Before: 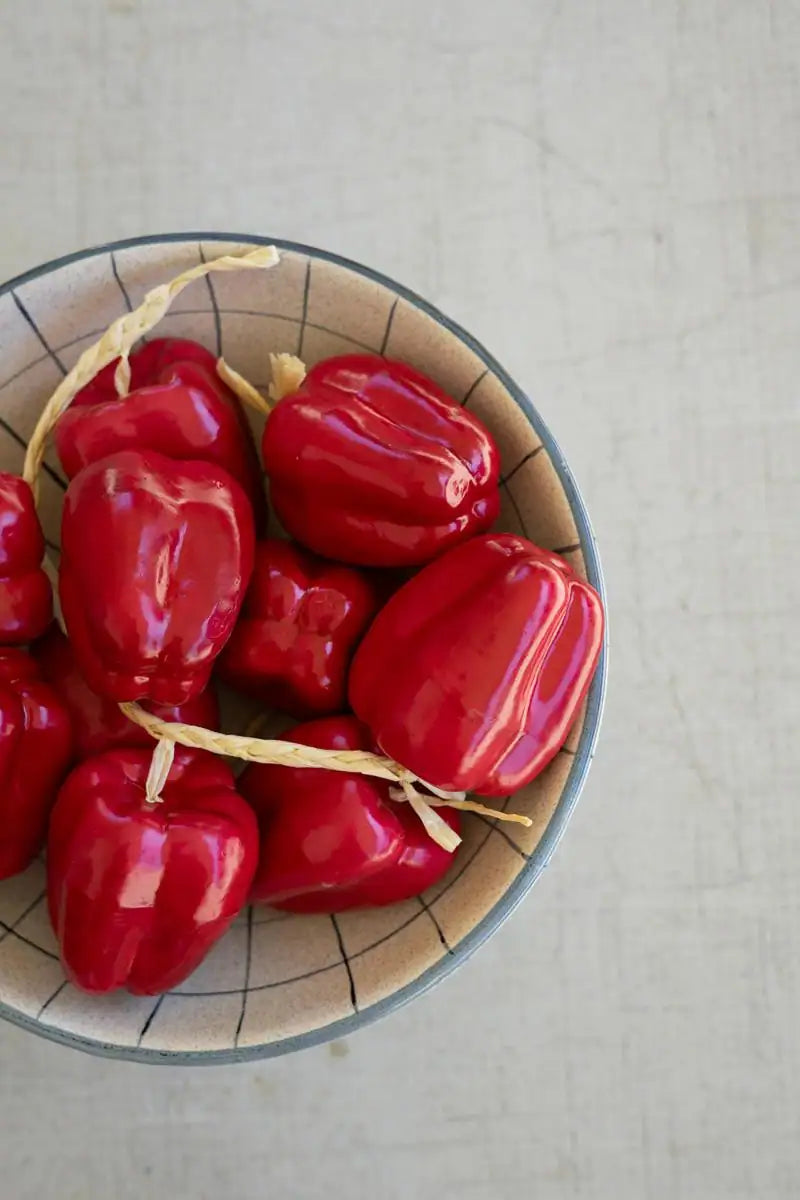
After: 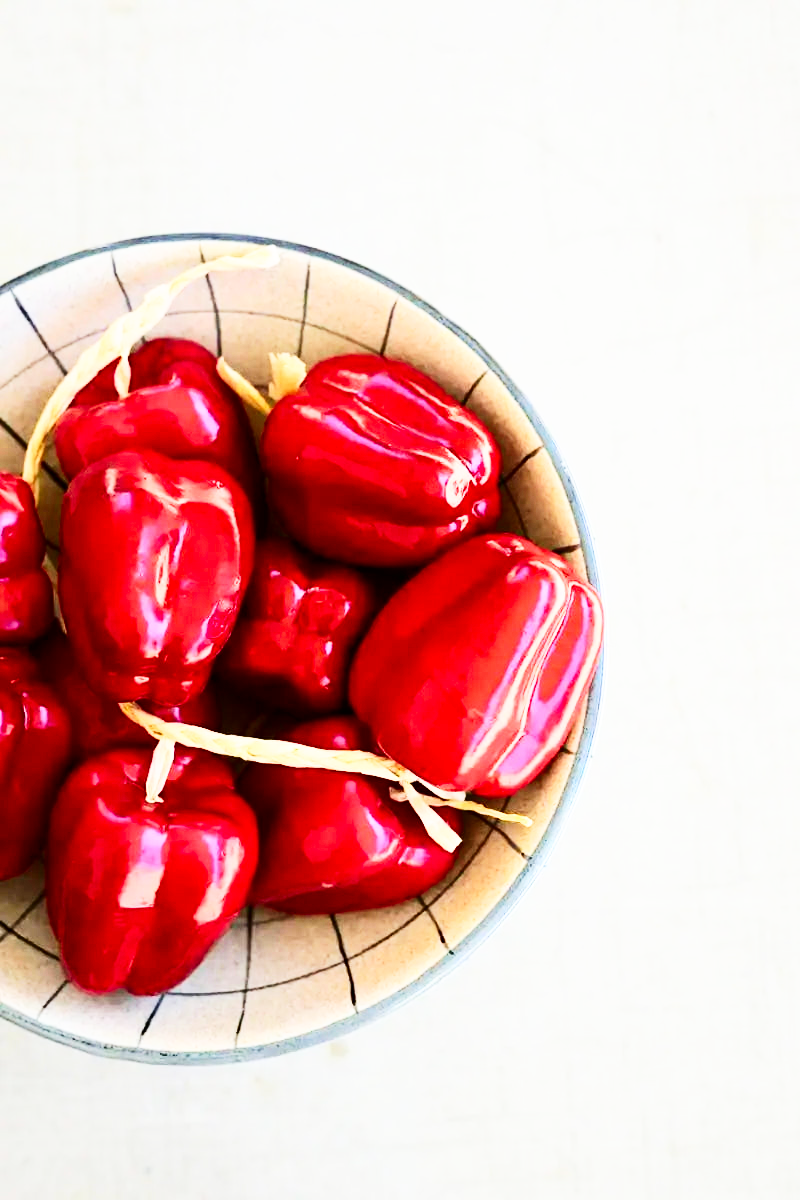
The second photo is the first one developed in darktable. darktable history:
base curve: curves: ch0 [(0, 0) (0.007, 0.004) (0.027, 0.03) (0.046, 0.07) (0.207, 0.54) (0.442, 0.872) (0.673, 0.972) (1, 1)], preserve colors none
contrast brightness saturation: contrast 0.28
